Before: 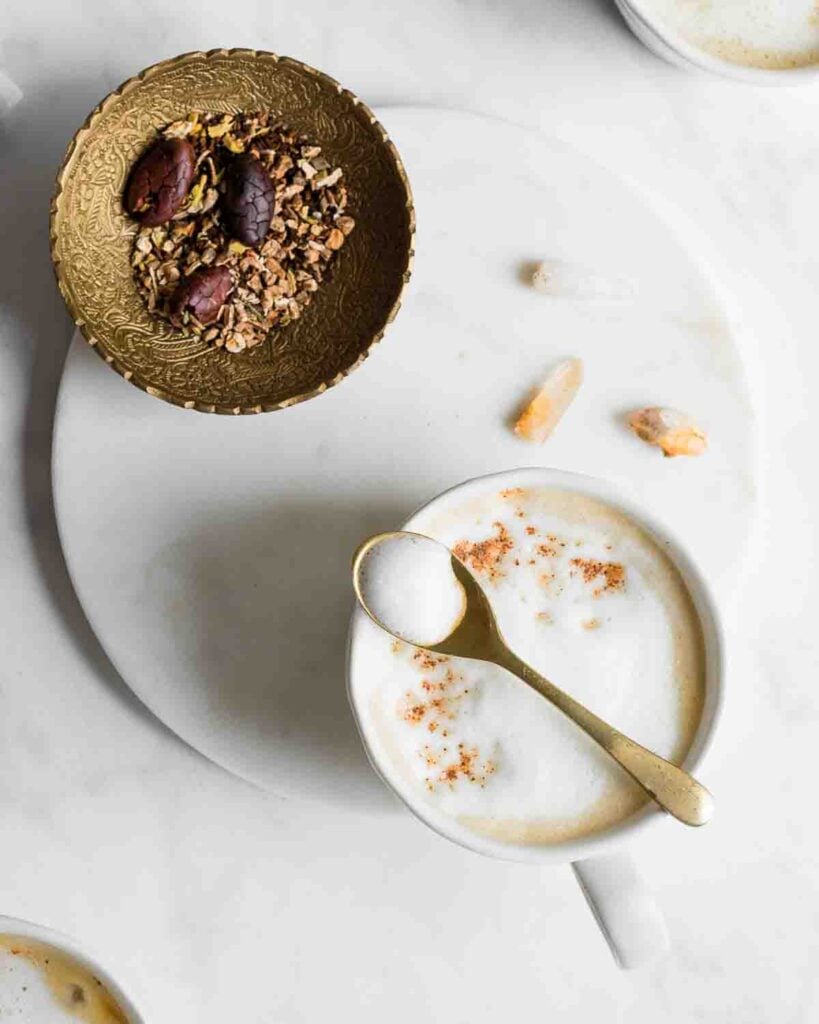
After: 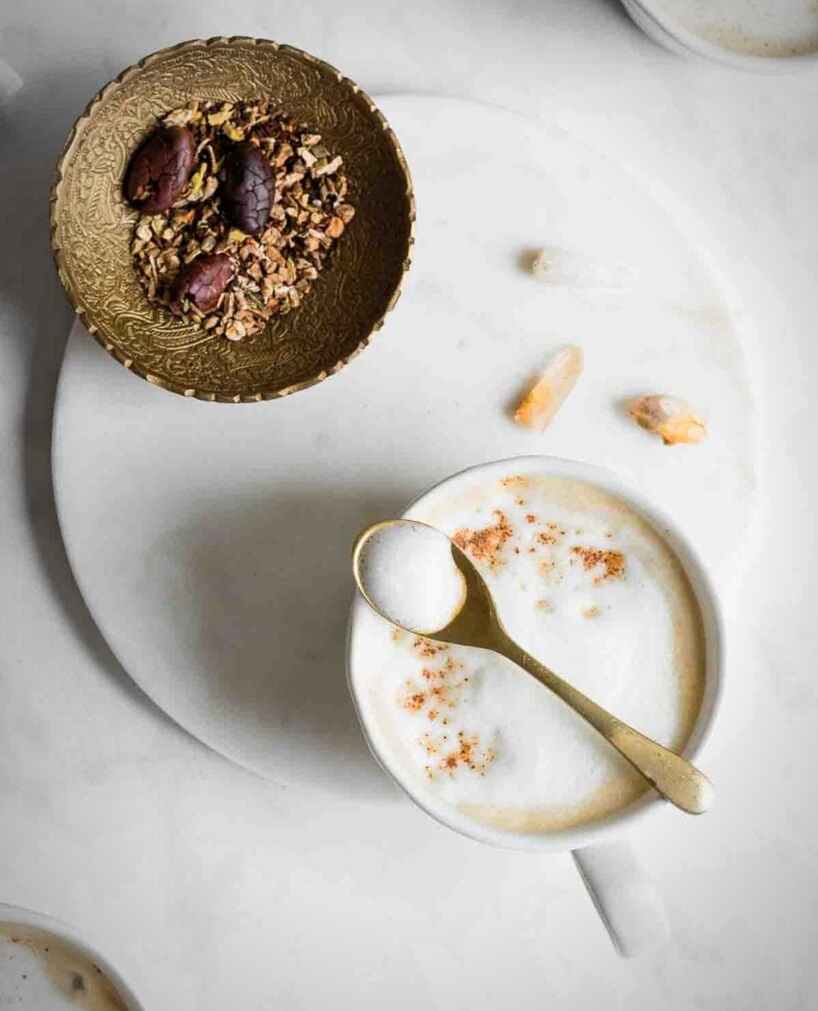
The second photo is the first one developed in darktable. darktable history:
vignetting: fall-off radius 59.95%, automatic ratio true
crop: top 1.201%, right 0.096%
